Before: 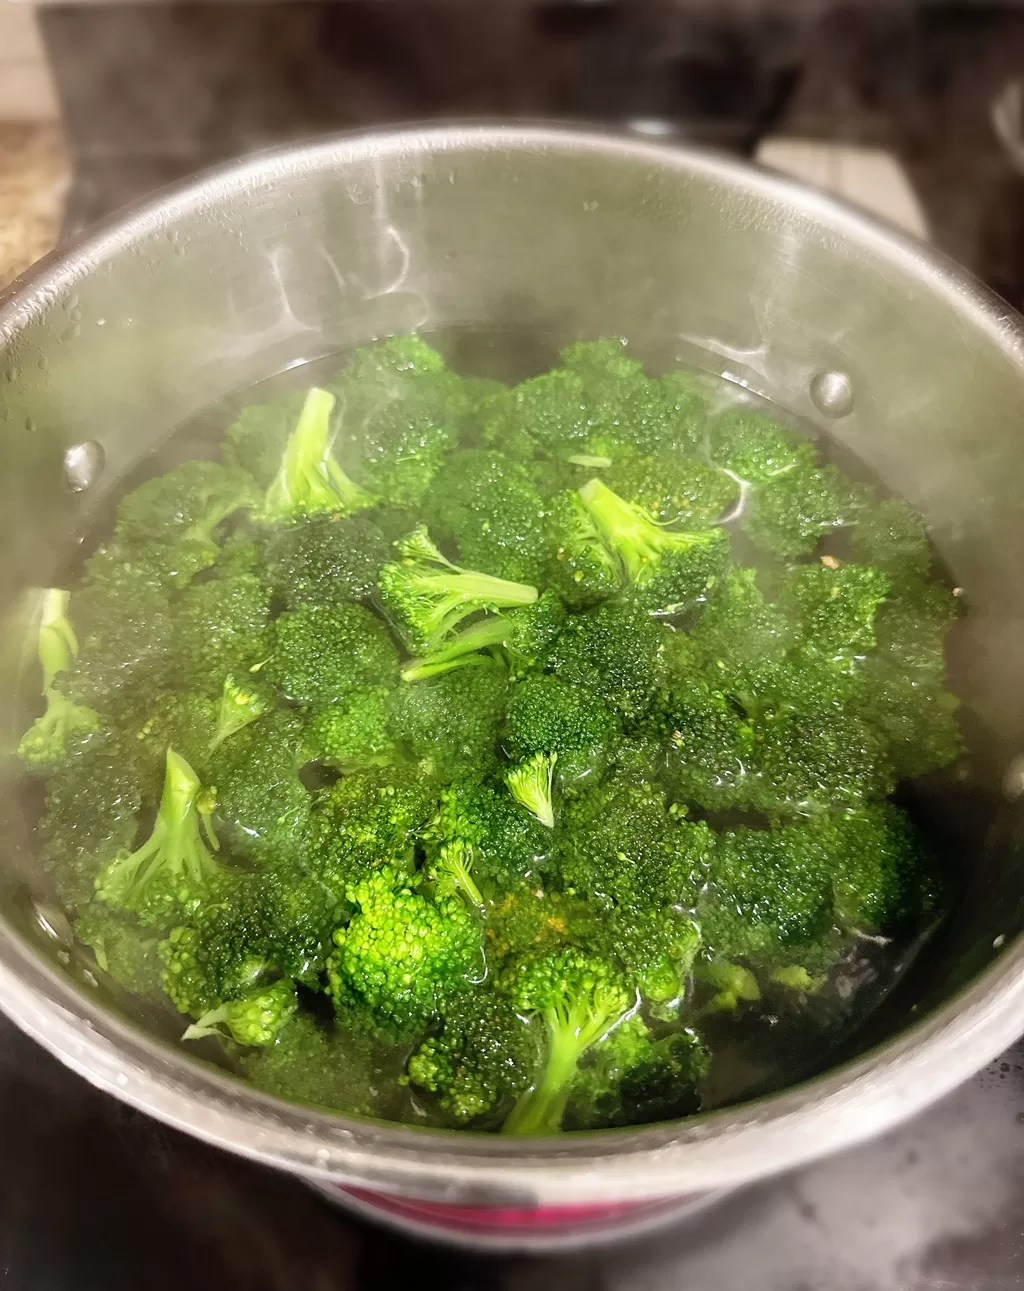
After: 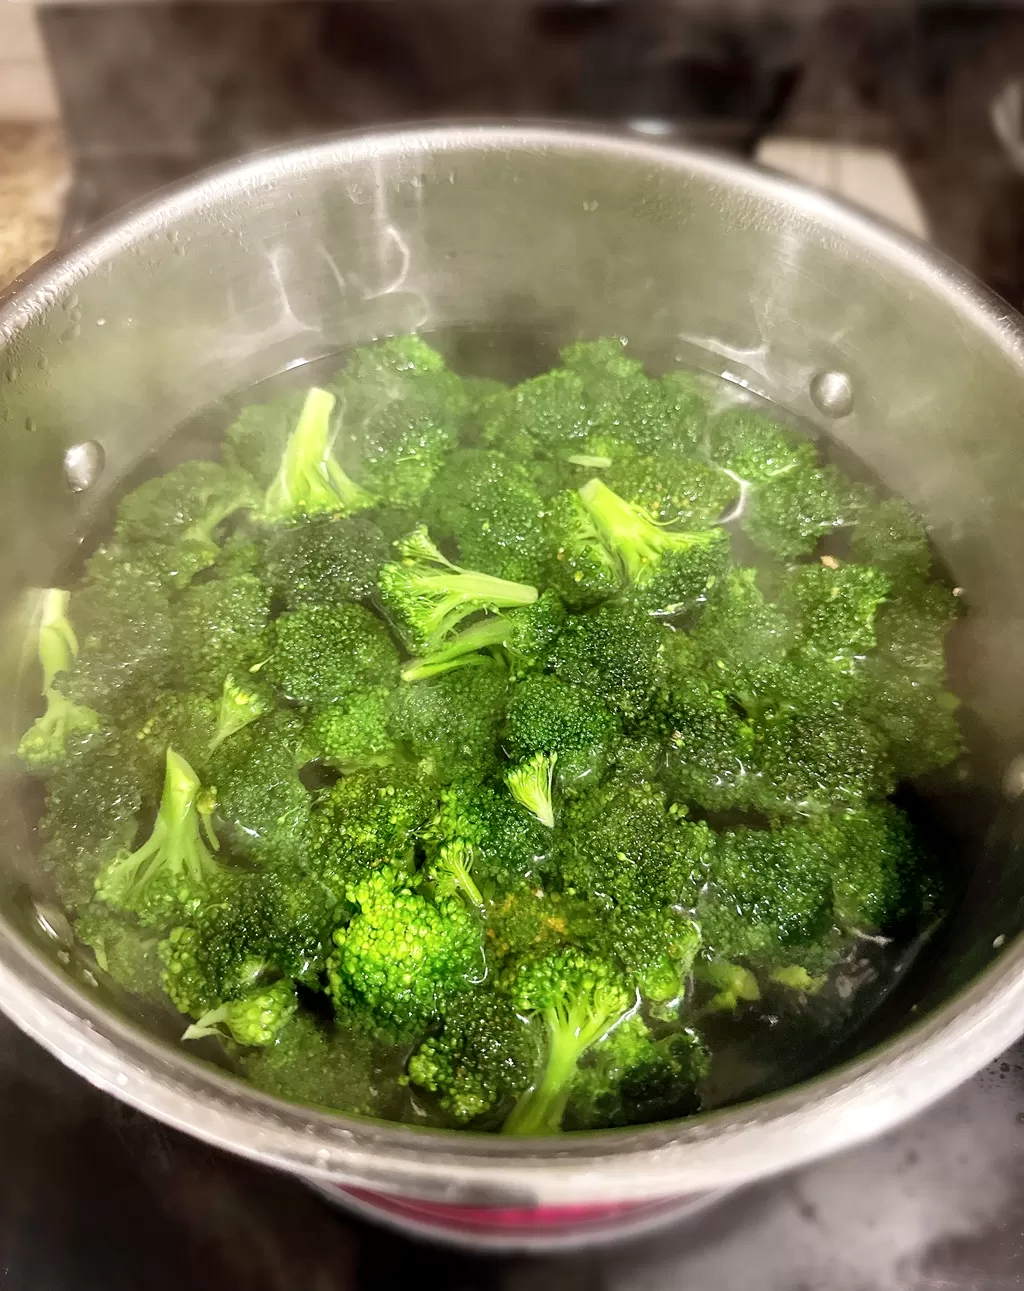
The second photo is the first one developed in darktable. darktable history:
local contrast: mode bilateral grid, contrast 21, coarseness 51, detail 133%, midtone range 0.2
